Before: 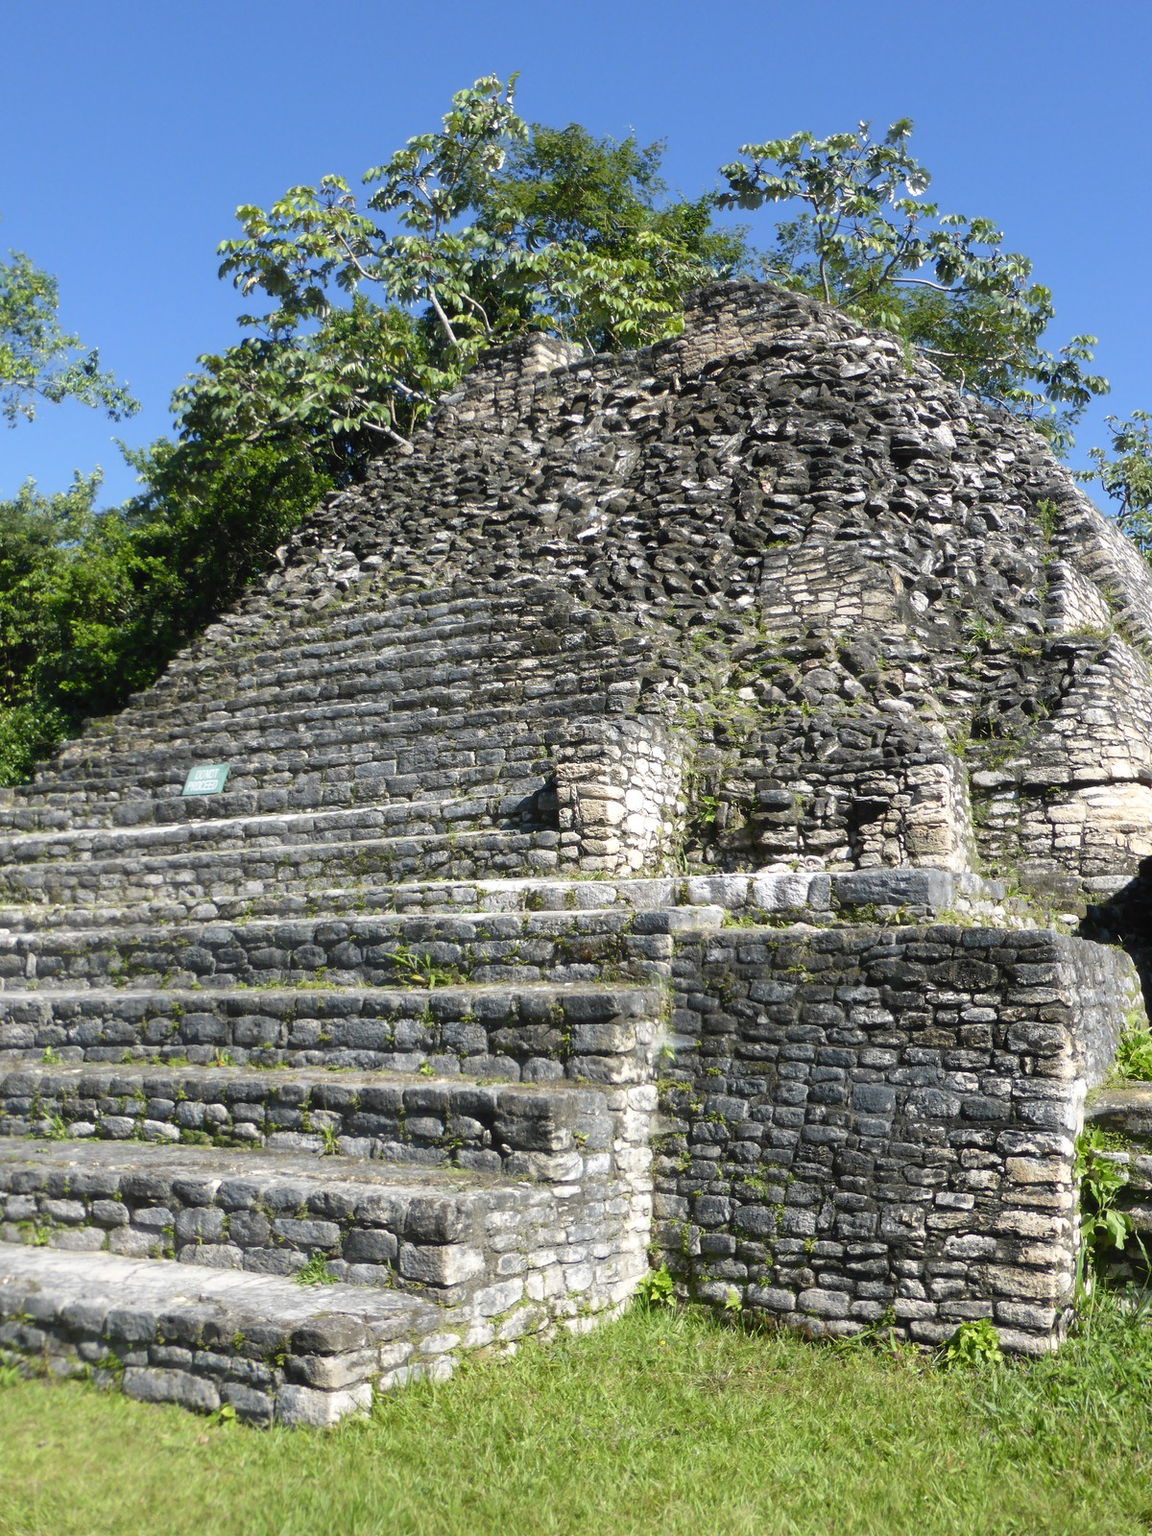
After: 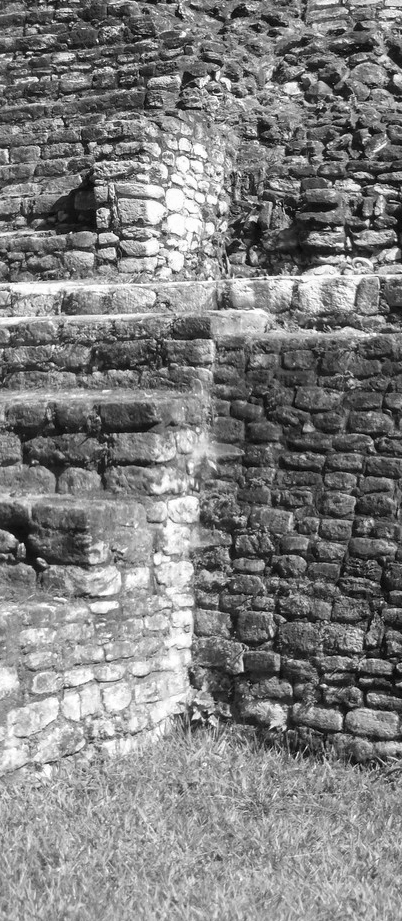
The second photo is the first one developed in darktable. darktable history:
color zones: curves: ch0 [(0.002, 0.589) (0.107, 0.484) (0.146, 0.249) (0.217, 0.352) (0.309, 0.525) (0.39, 0.404) (0.455, 0.169) (0.597, 0.055) (0.724, 0.212) (0.775, 0.691) (0.869, 0.571) (1, 0.587)]; ch1 [(0, 0) (0.143, 0) (0.286, 0) (0.429, 0) (0.571, 0) (0.714, 0) (0.857, 0)]
local contrast: highlights 63%, shadows 111%, detail 107%, midtone range 0.525
shadows and highlights: shadows 31.43, highlights 1.68, soften with gaussian
crop: left 40.518%, top 39.63%, right 25.944%, bottom 2.807%
